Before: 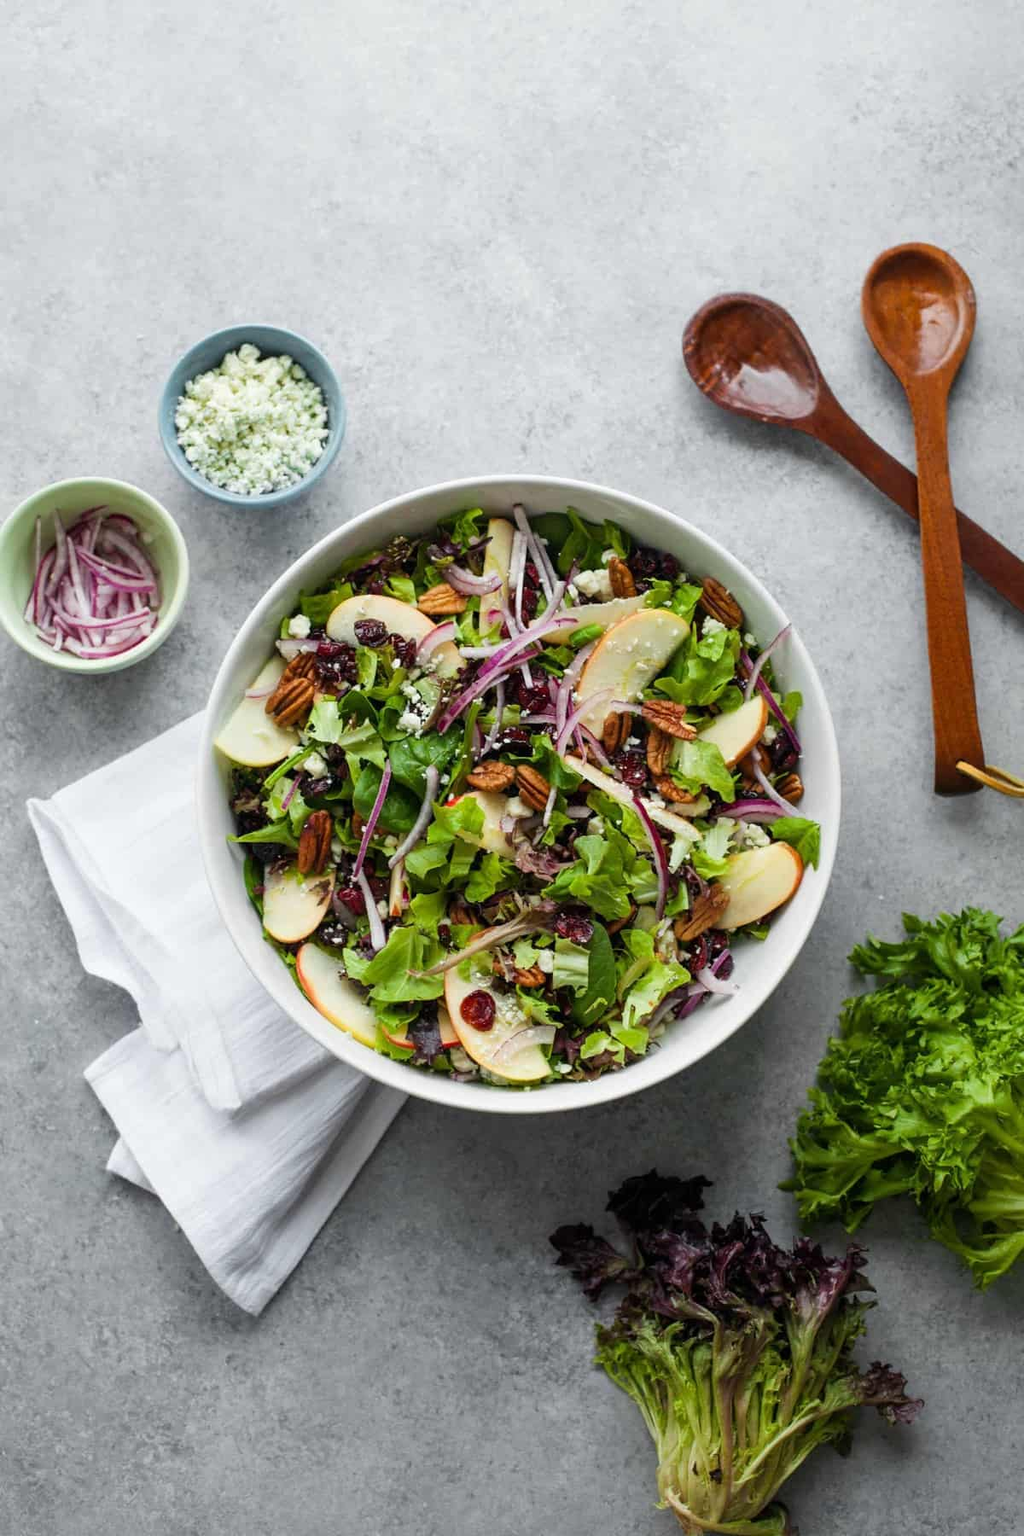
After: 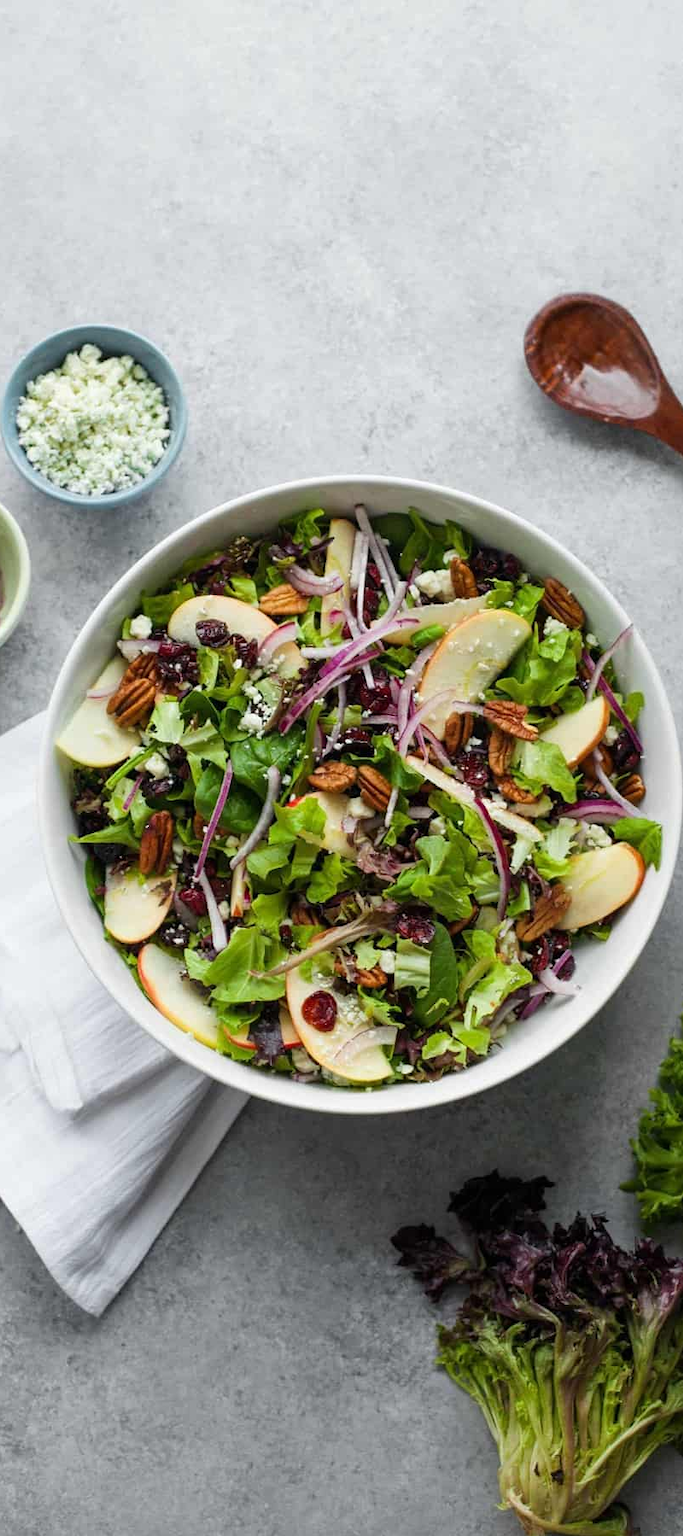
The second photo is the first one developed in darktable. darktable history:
crop and rotate: left 15.546%, right 17.787%
exposure: compensate highlight preservation false
